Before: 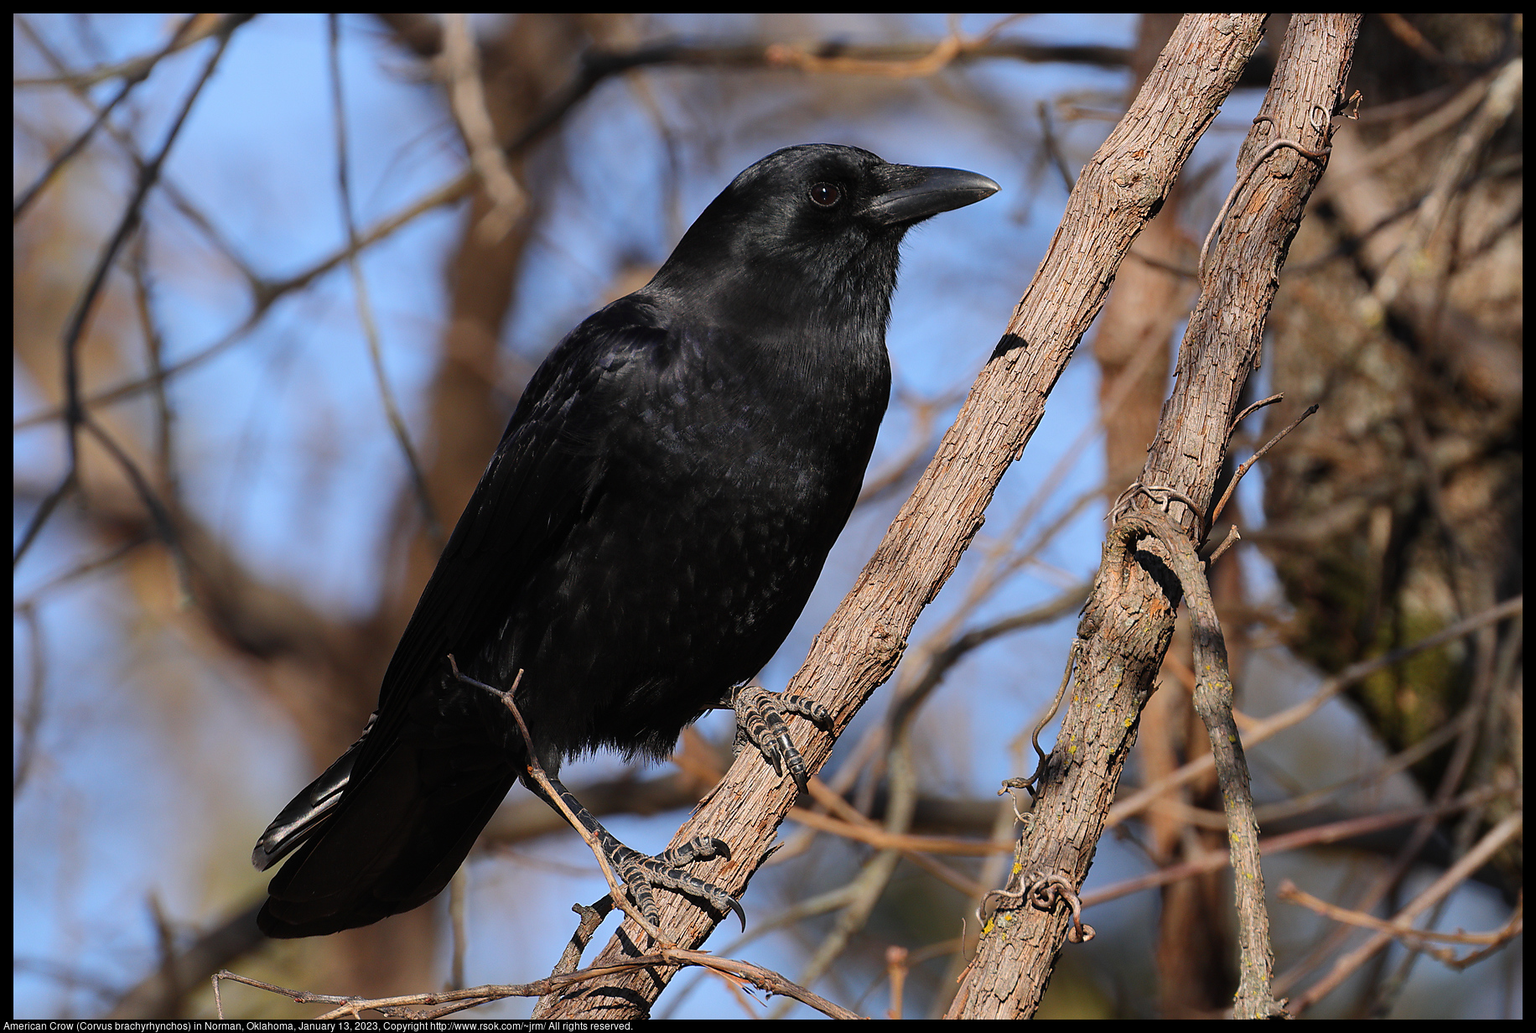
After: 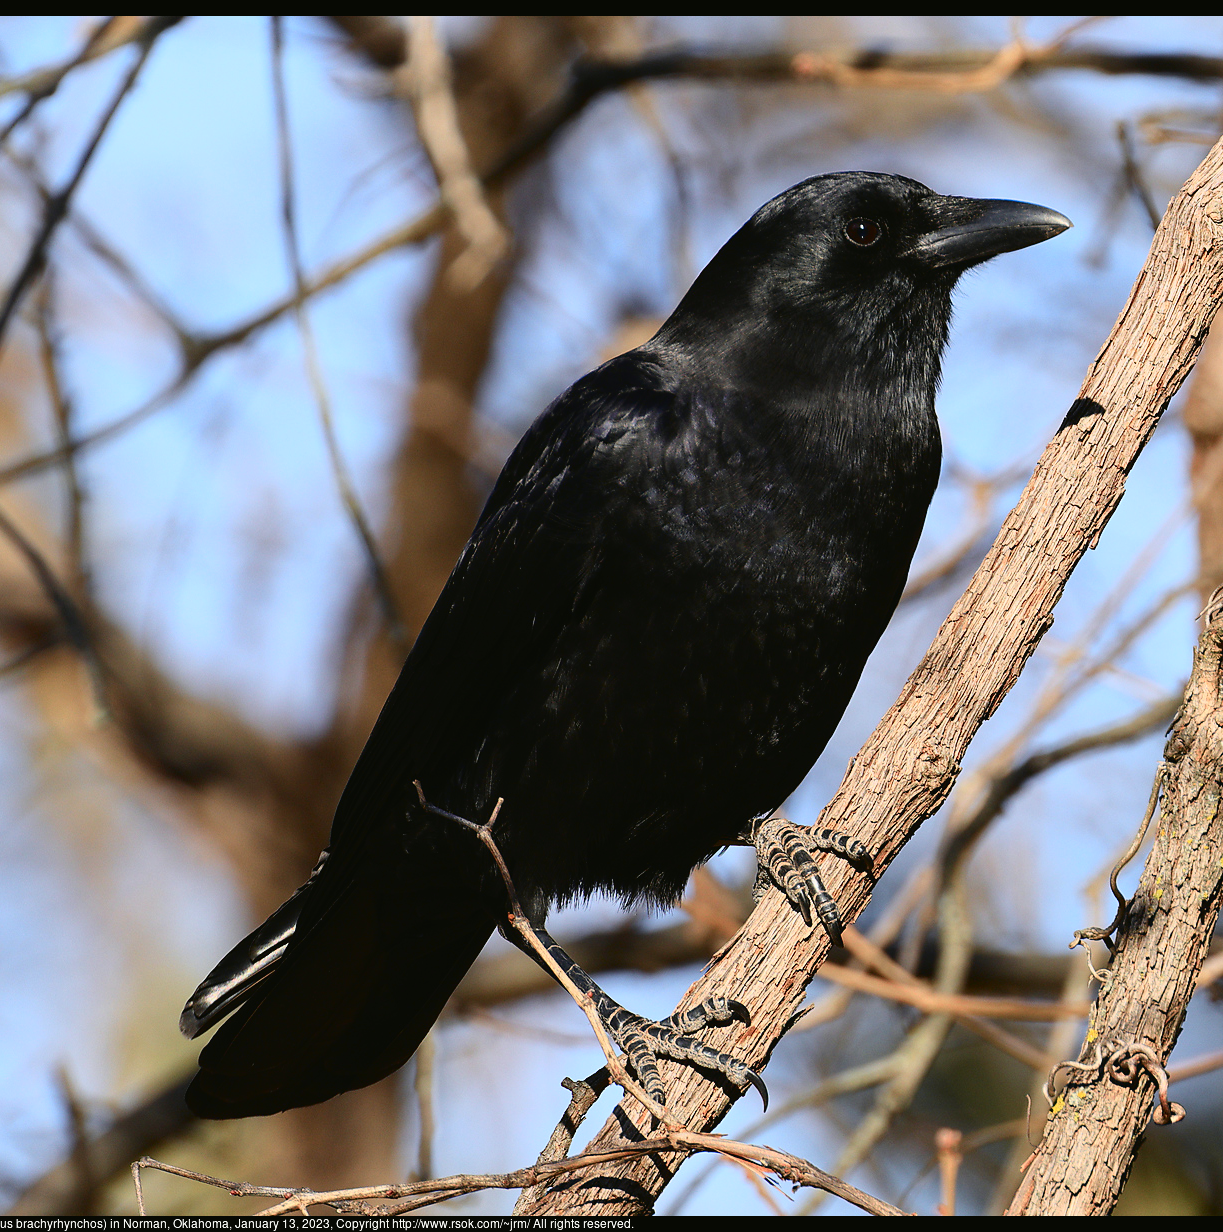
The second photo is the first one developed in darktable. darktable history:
crop and rotate: left 6.637%, right 26.565%
tone curve: curves: ch0 [(0, 0.023) (0.087, 0.065) (0.184, 0.168) (0.45, 0.54) (0.57, 0.683) (0.706, 0.841) (0.877, 0.948) (1, 0.984)]; ch1 [(0, 0) (0.388, 0.369) (0.447, 0.447) (0.505, 0.5) (0.534, 0.535) (0.563, 0.563) (0.579, 0.59) (0.644, 0.663) (1, 1)]; ch2 [(0, 0) (0.301, 0.259) (0.385, 0.395) (0.492, 0.496) (0.518, 0.537) (0.583, 0.605) (0.673, 0.667) (1, 1)], color space Lab, independent channels, preserve colors none
